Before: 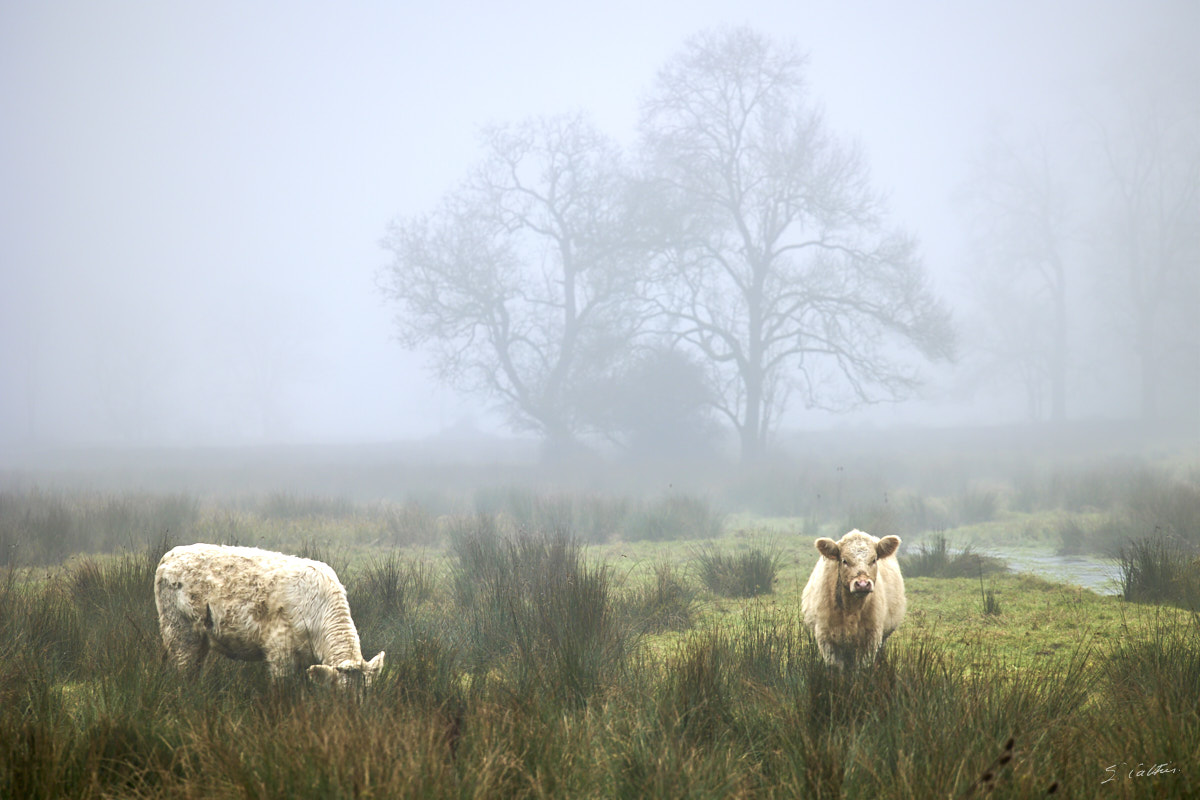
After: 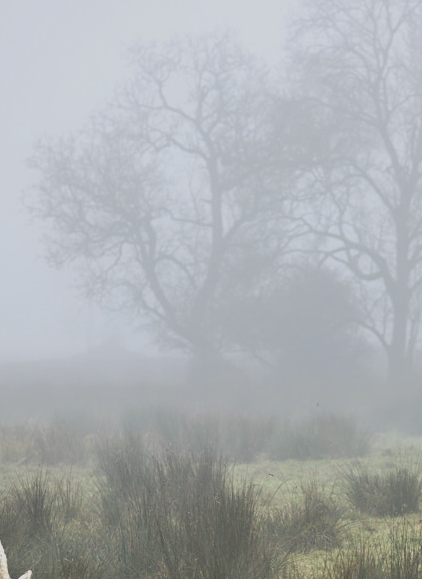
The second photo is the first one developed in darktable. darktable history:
contrast brightness saturation: contrast -0.26, saturation -0.43
crop and rotate: left 29.476%, top 10.214%, right 35.32%, bottom 17.333%
